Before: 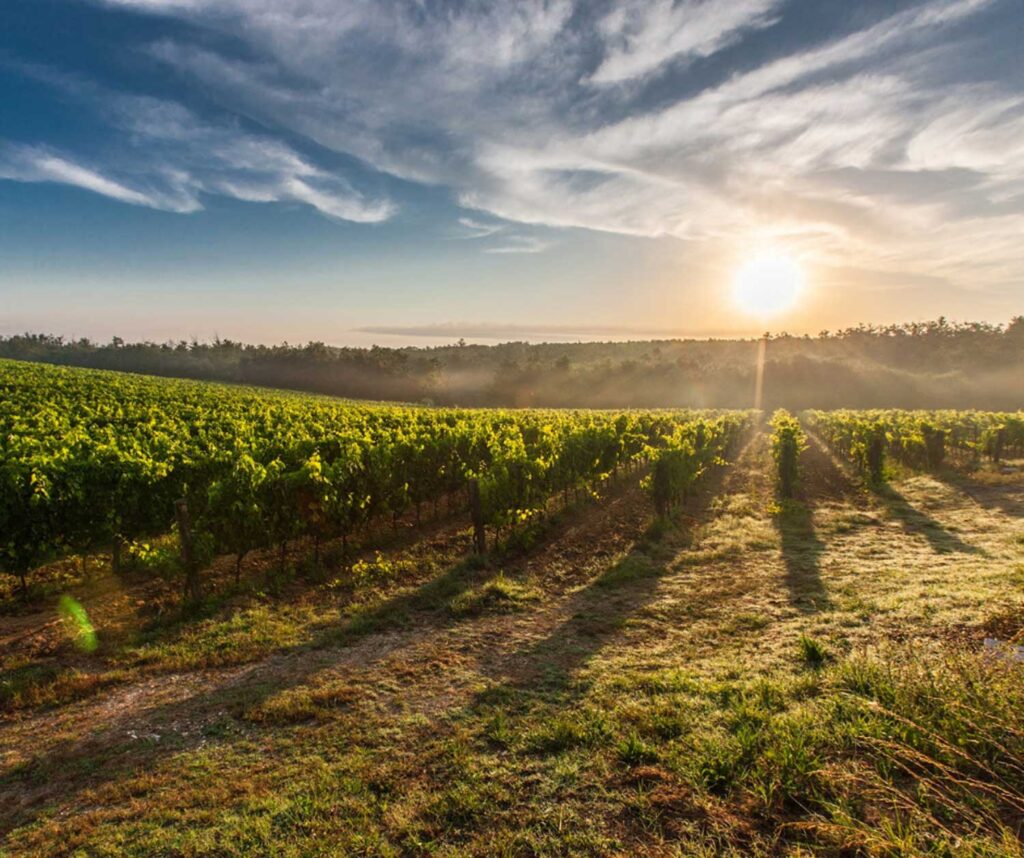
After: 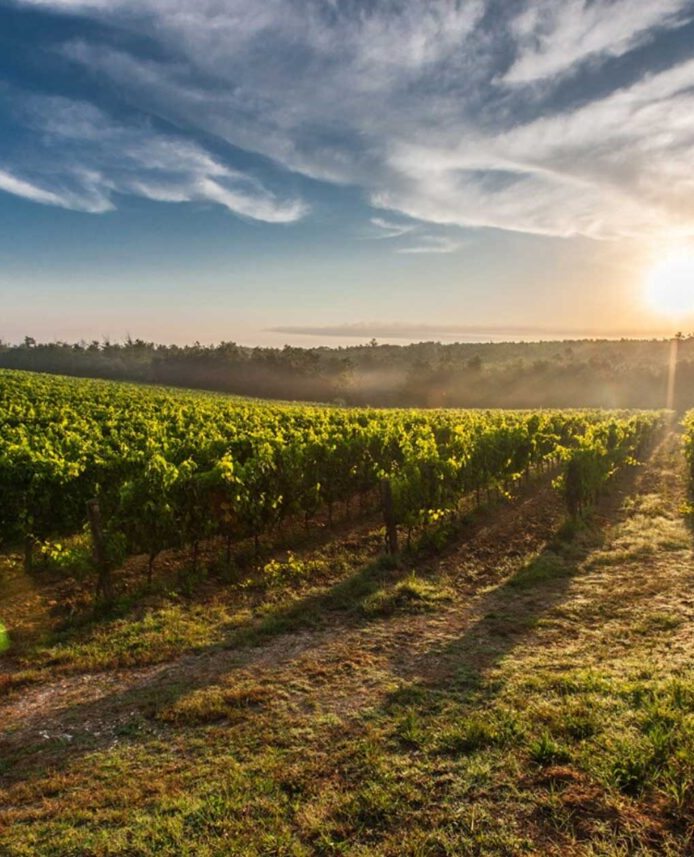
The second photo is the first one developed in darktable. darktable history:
crop and rotate: left 8.659%, right 23.518%
